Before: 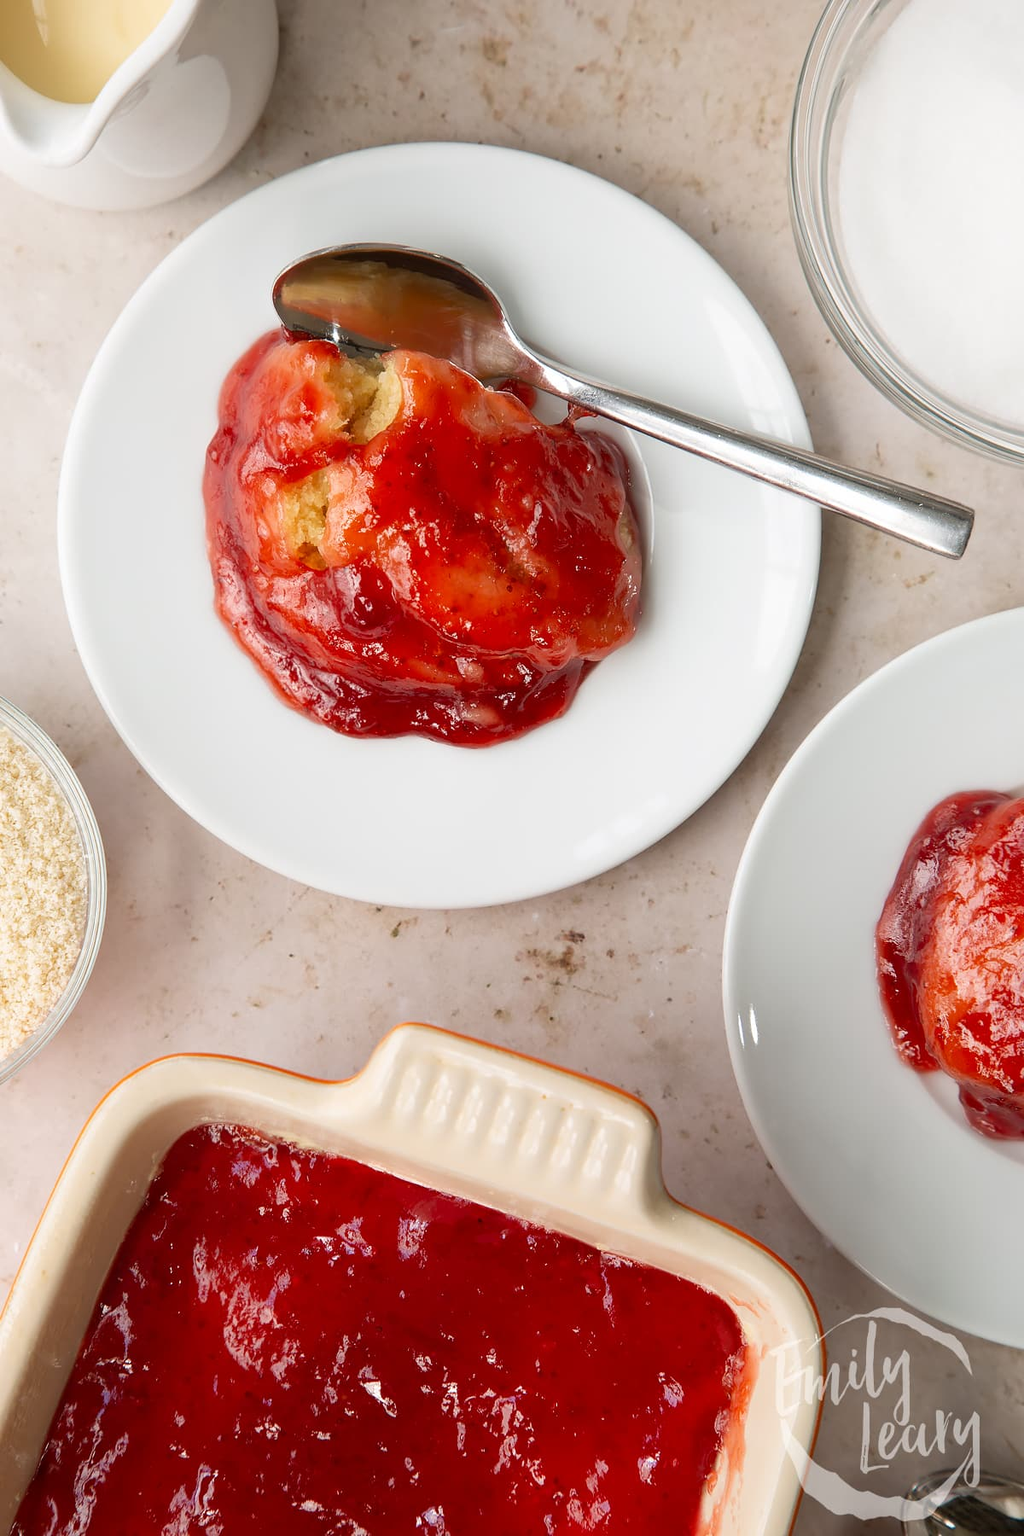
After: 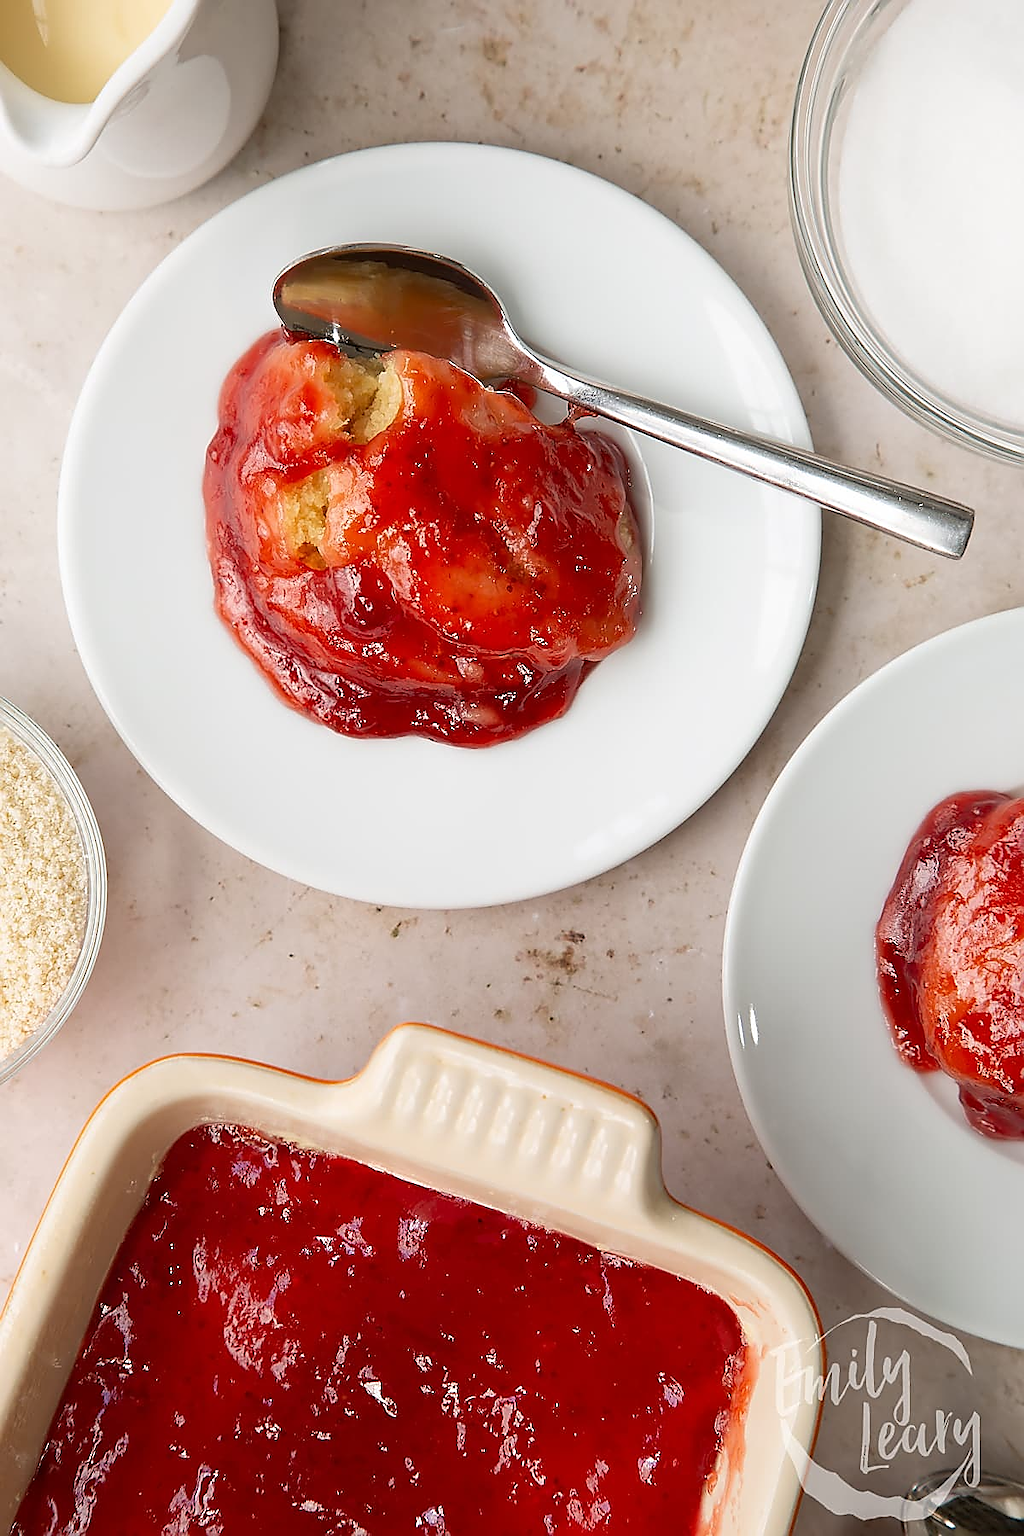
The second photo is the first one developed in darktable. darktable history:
sharpen: radius 1.417, amount 1.242, threshold 0.833
